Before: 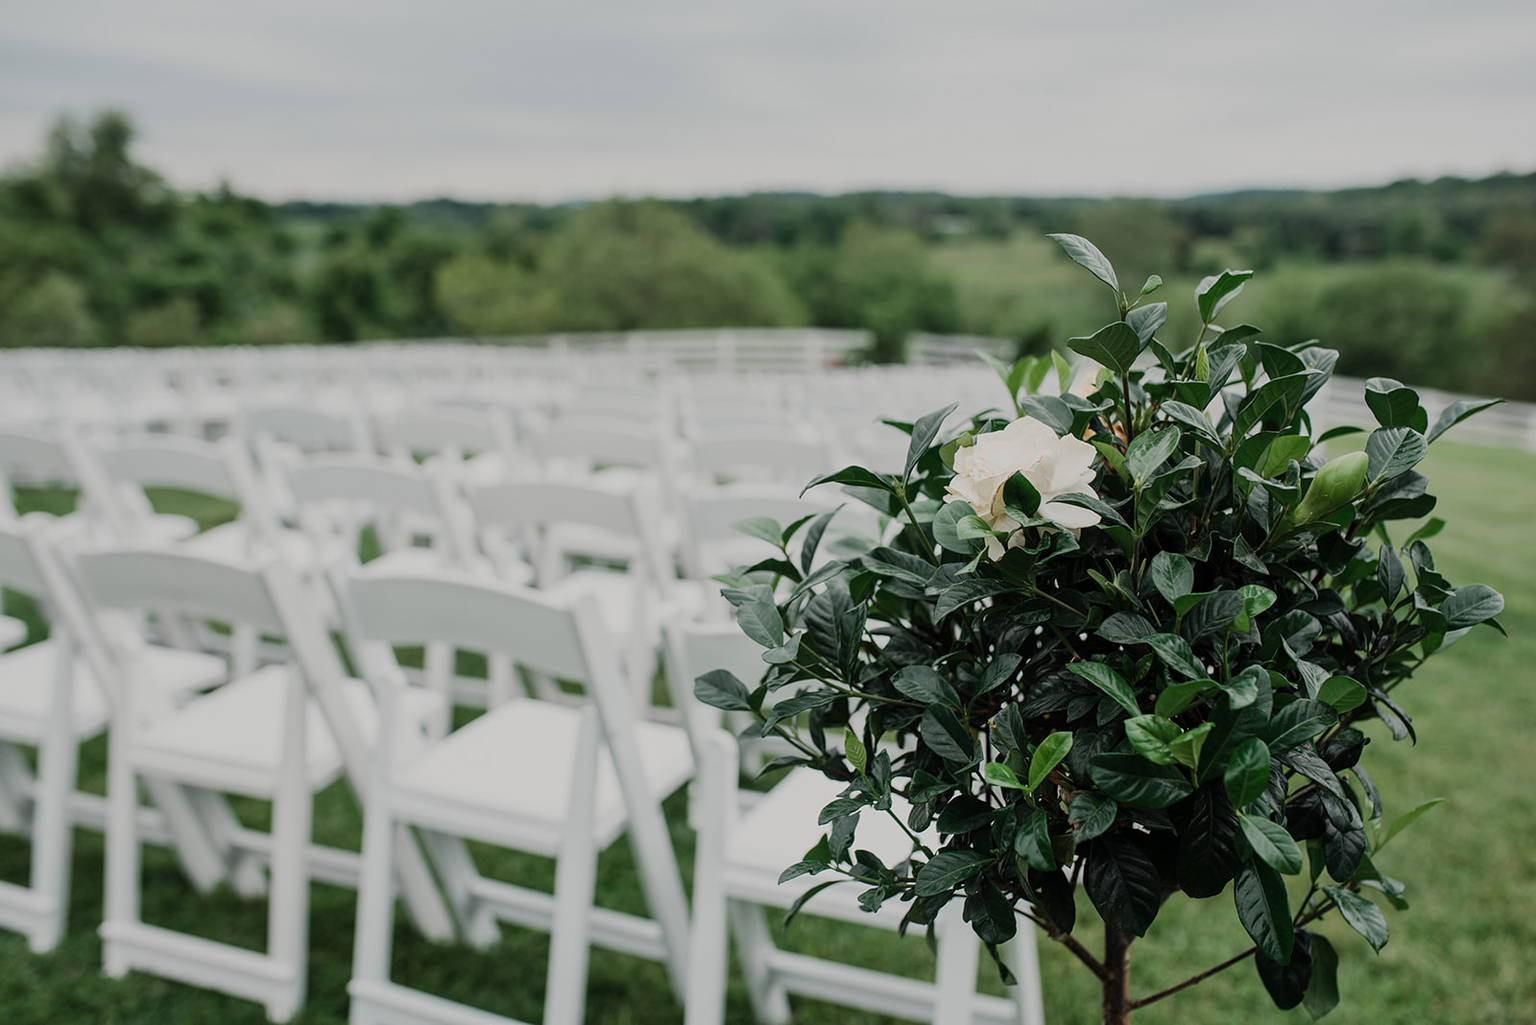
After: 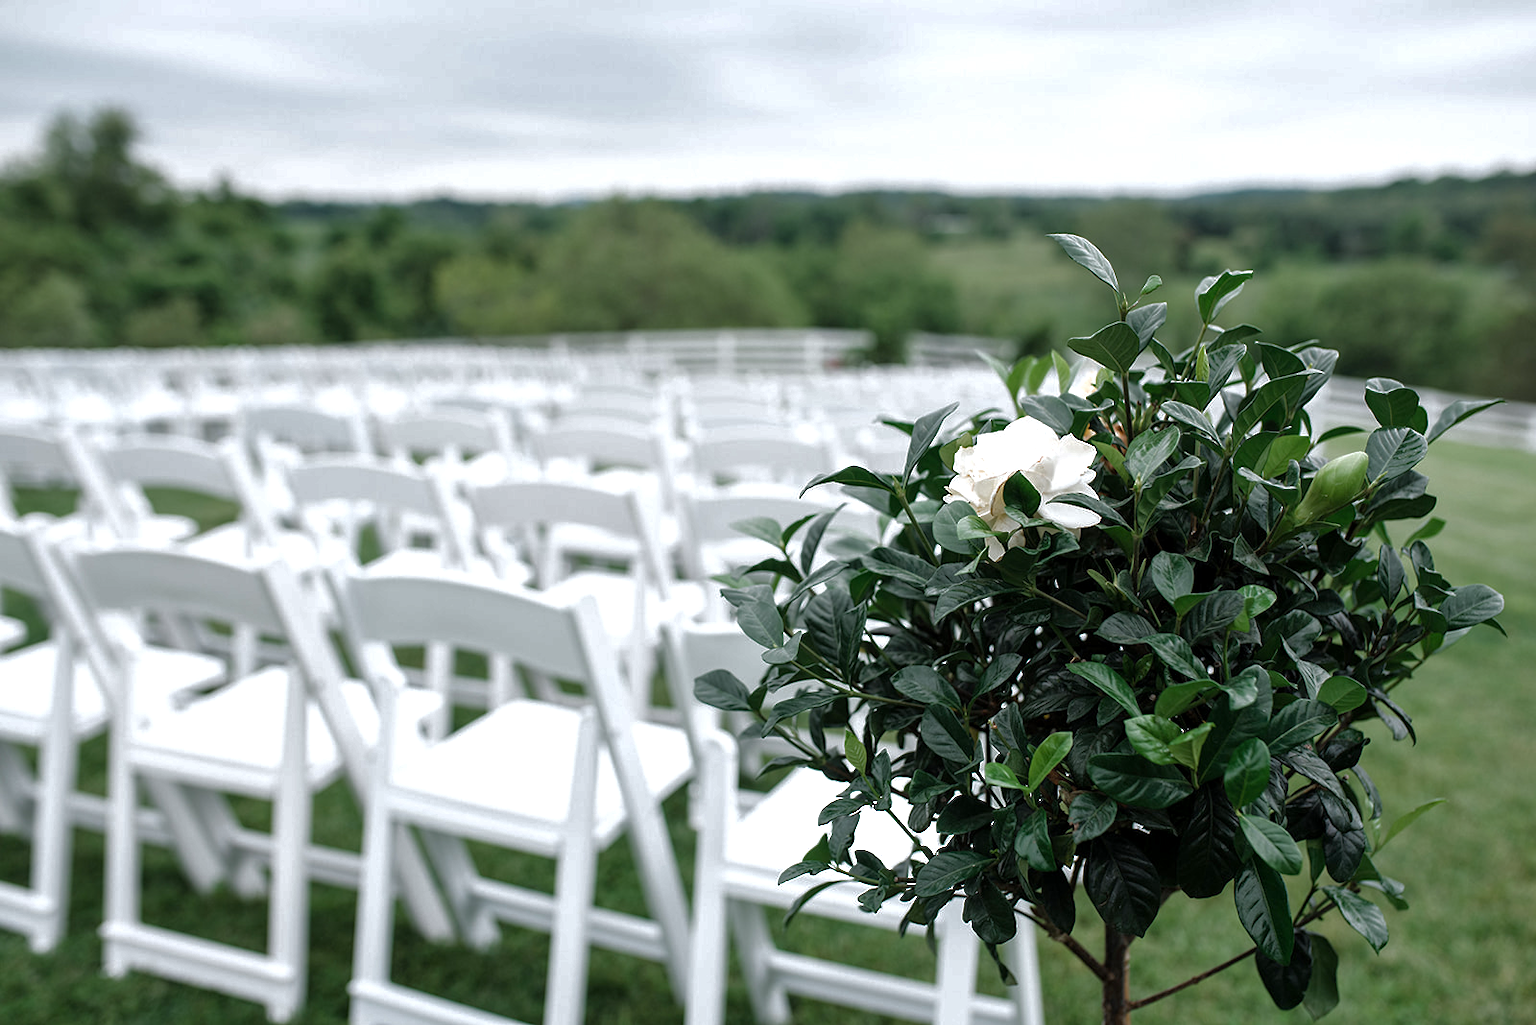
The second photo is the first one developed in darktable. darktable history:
exposure: black level correction 0.001, exposure 0.955 EV, compensate exposure bias true, compensate highlight preservation false
base curve: curves: ch0 [(0, 0) (0.841, 0.609) (1, 1)]
white balance: red 0.974, blue 1.044
